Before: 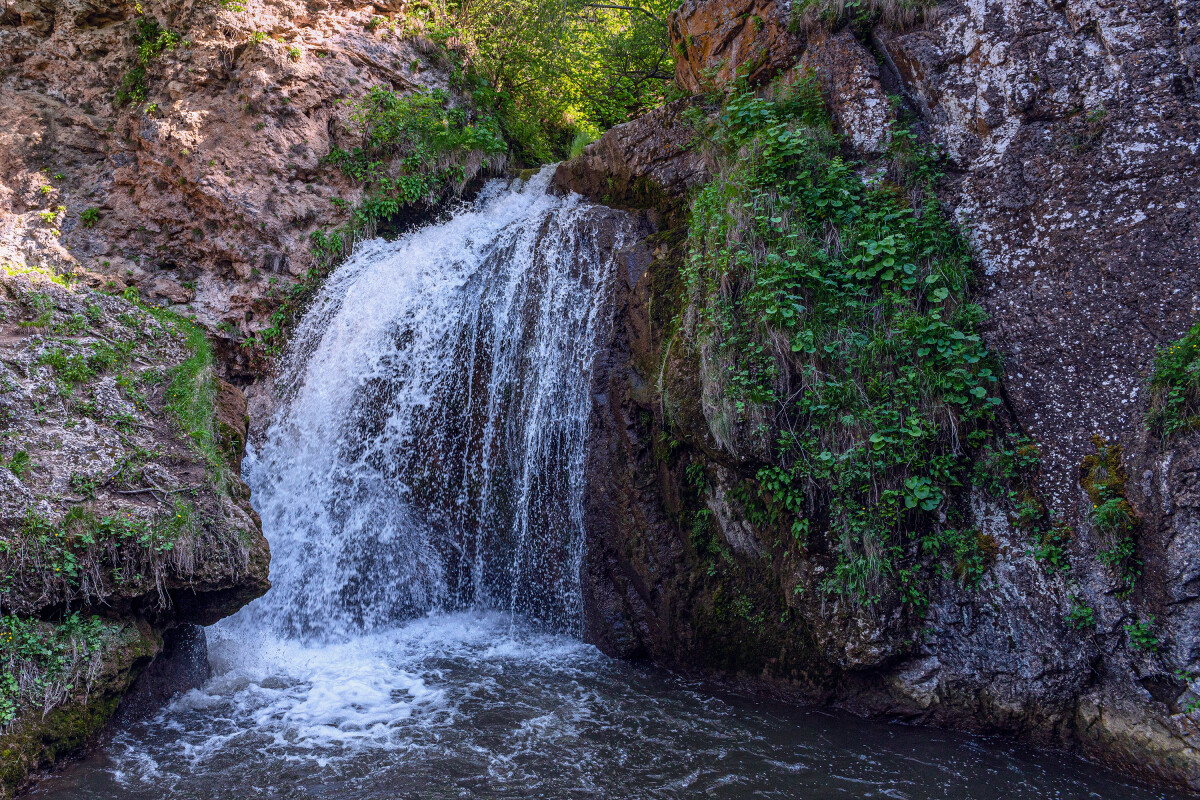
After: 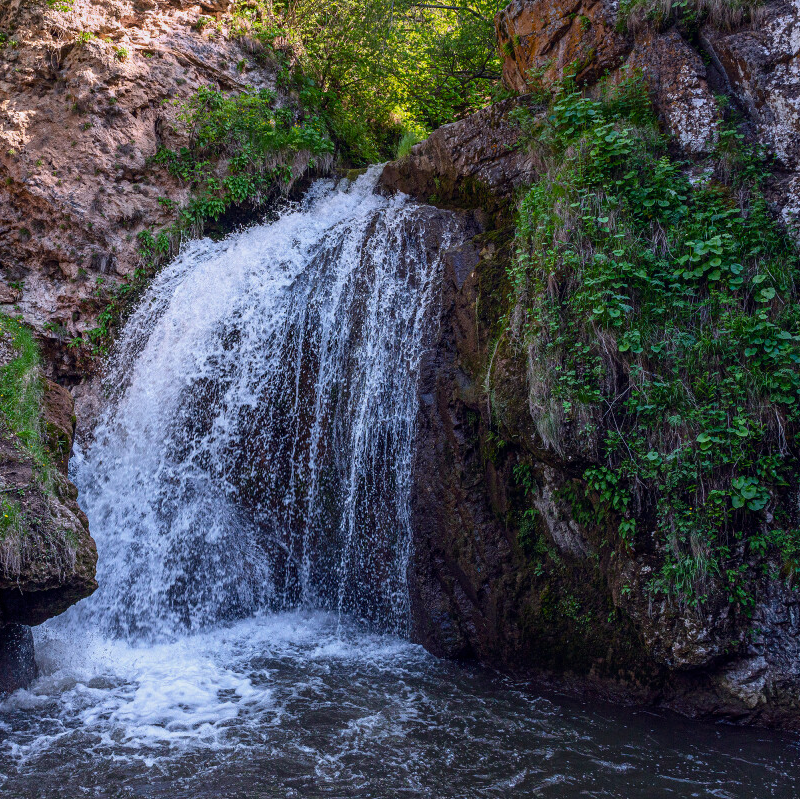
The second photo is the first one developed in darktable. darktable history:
crop and rotate: left 14.423%, right 18.857%
contrast brightness saturation: contrast 0.03, brightness -0.043
